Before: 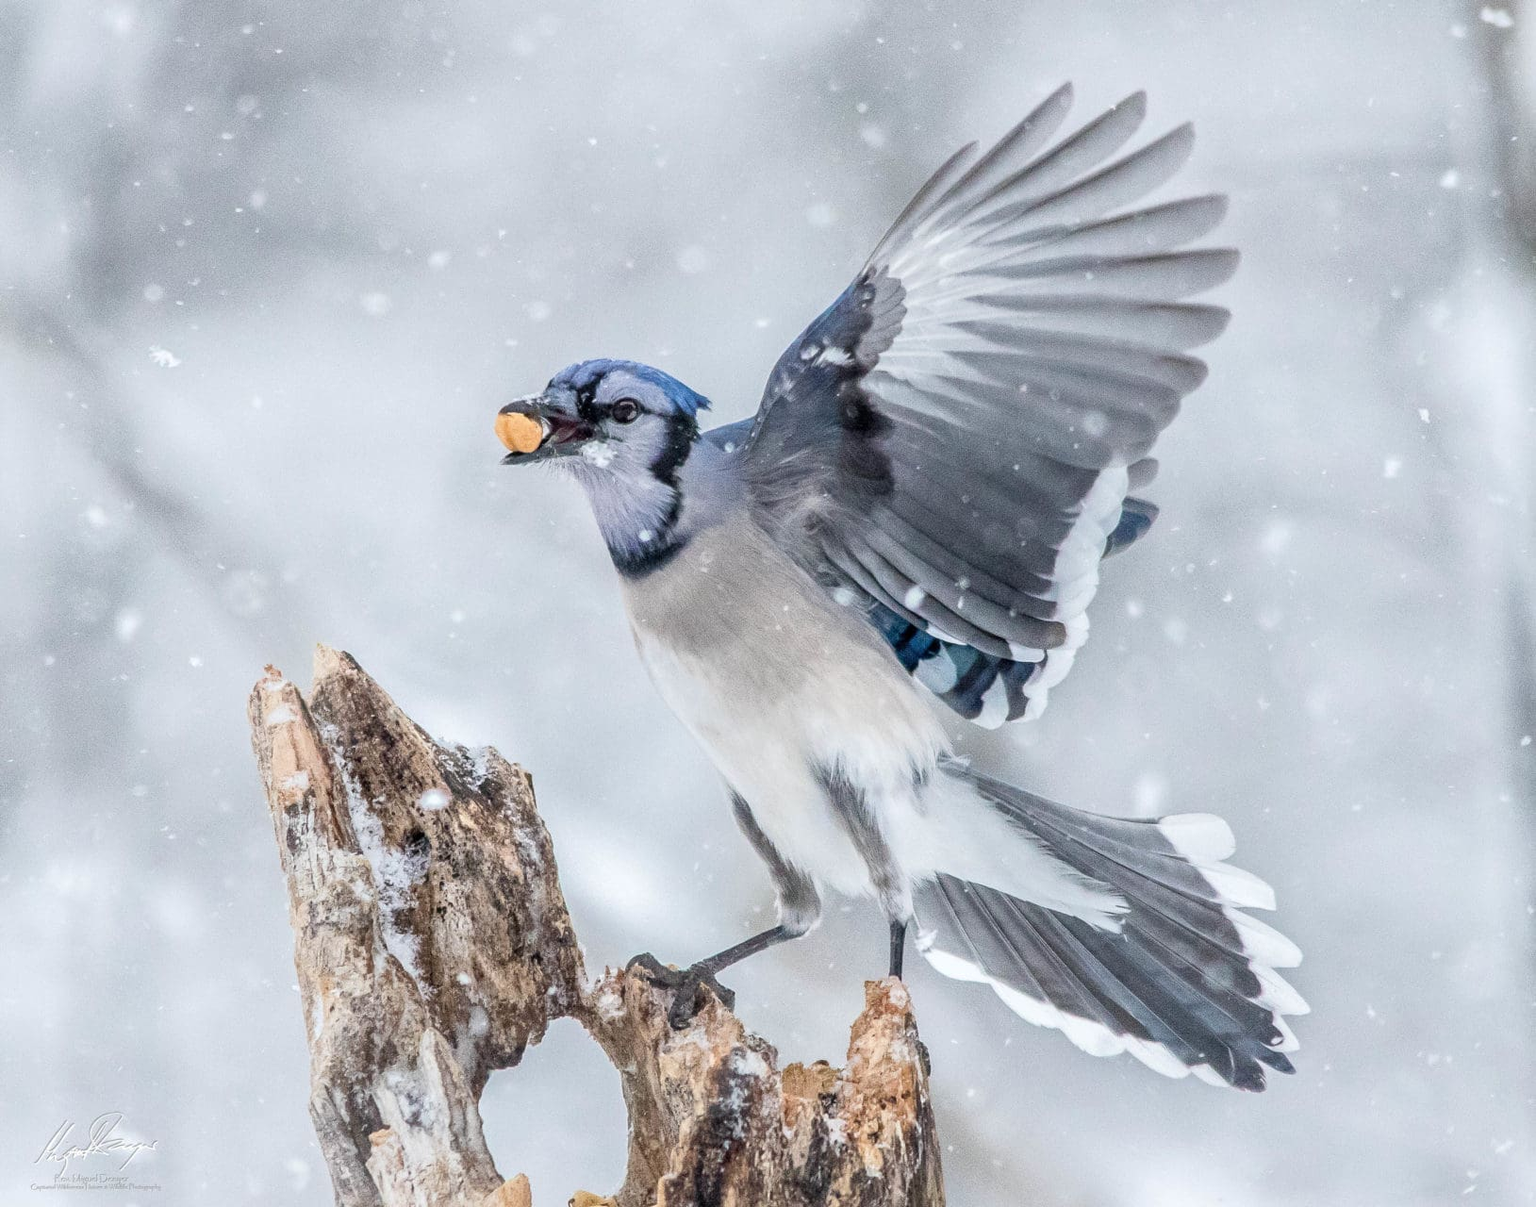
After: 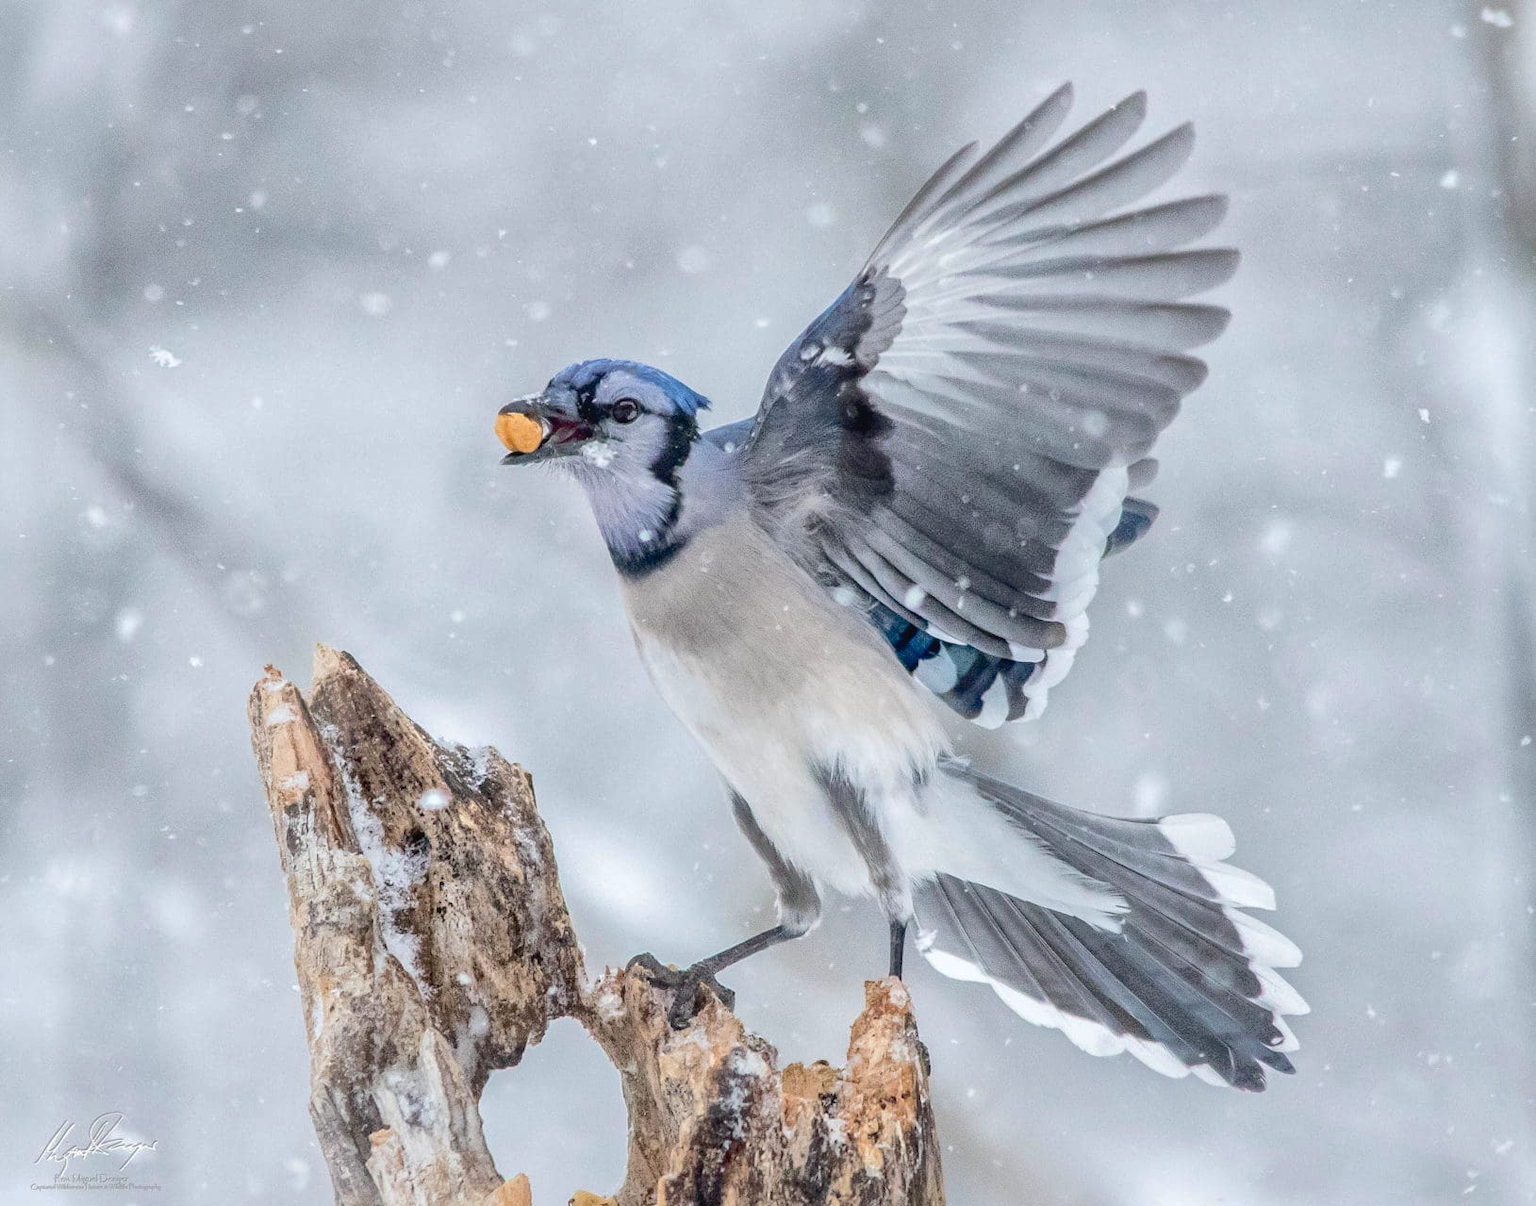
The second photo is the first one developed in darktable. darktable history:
shadows and highlights: shadows 60.06, highlights -59.96
tone curve: curves: ch0 [(0, 0) (0.003, 0.017) (0.011, 0.017) (0.025, 0.017) (0.044, 0.019) (0.069, 0.03) (0.1, 0.046) (0.136, 0.066) (0.177, 0.104) (0.224, 0.151) (0.277, 0.231) (0.335, 0.321) (0.399, 0.454) (0.468, 0.567) (0.543, 0.674) (0.623, 0.763) (0.709, 0.82) (0.801, 0.872) (0.898, 0.934) (1, 1)], color space Lab, independent channels, preserve colors none
